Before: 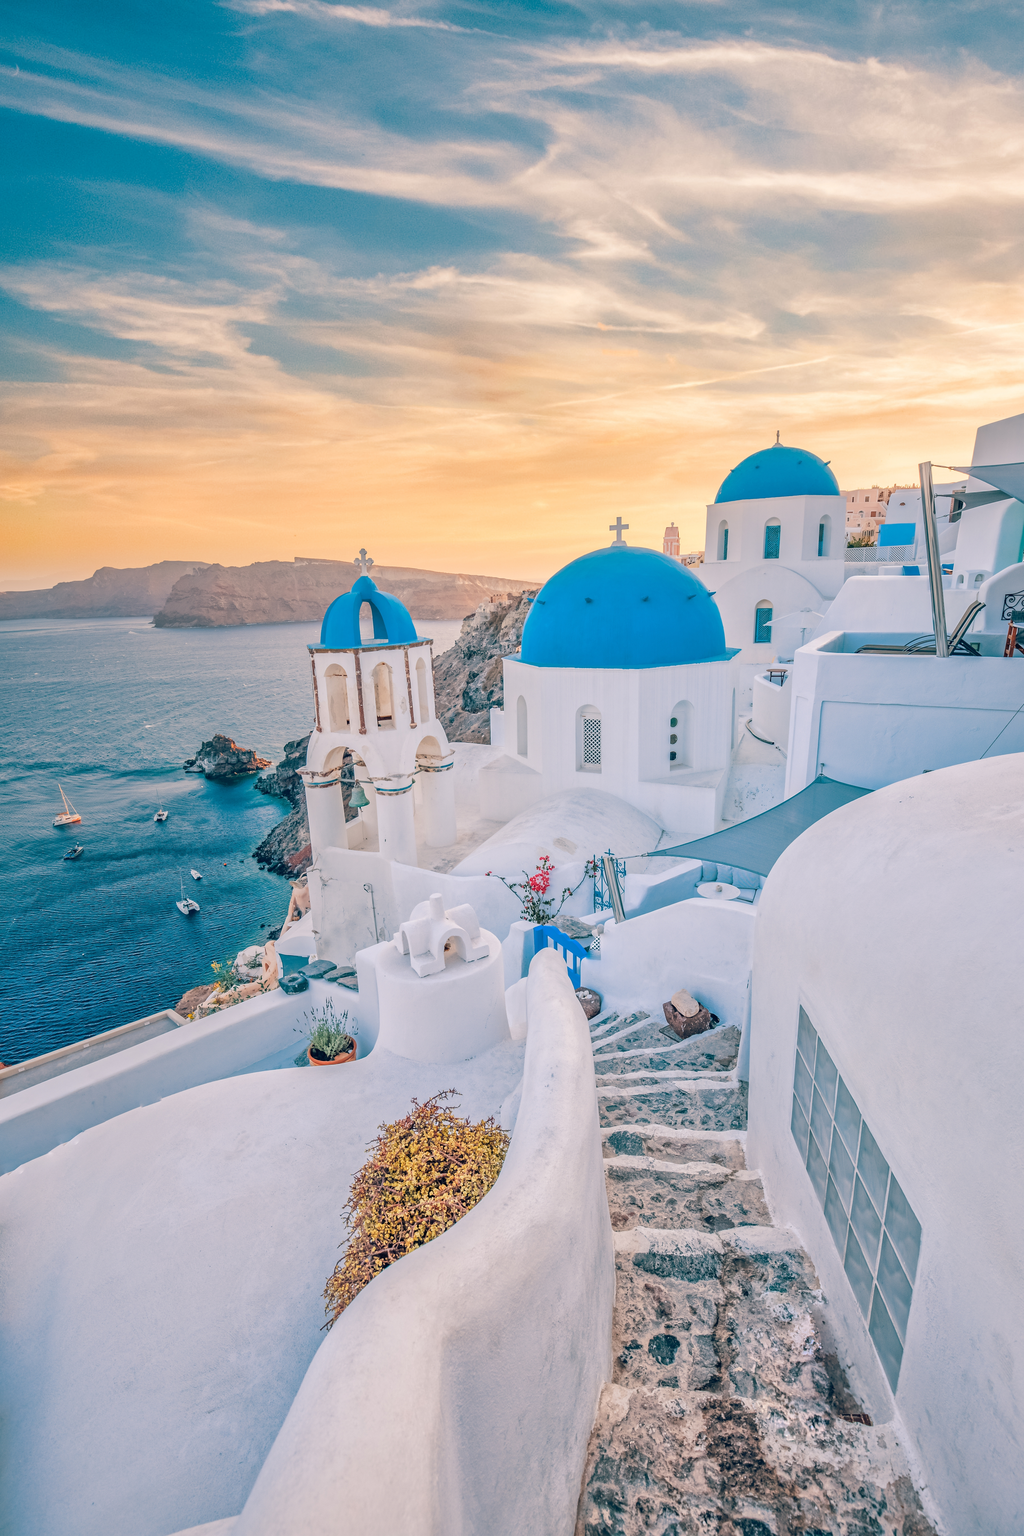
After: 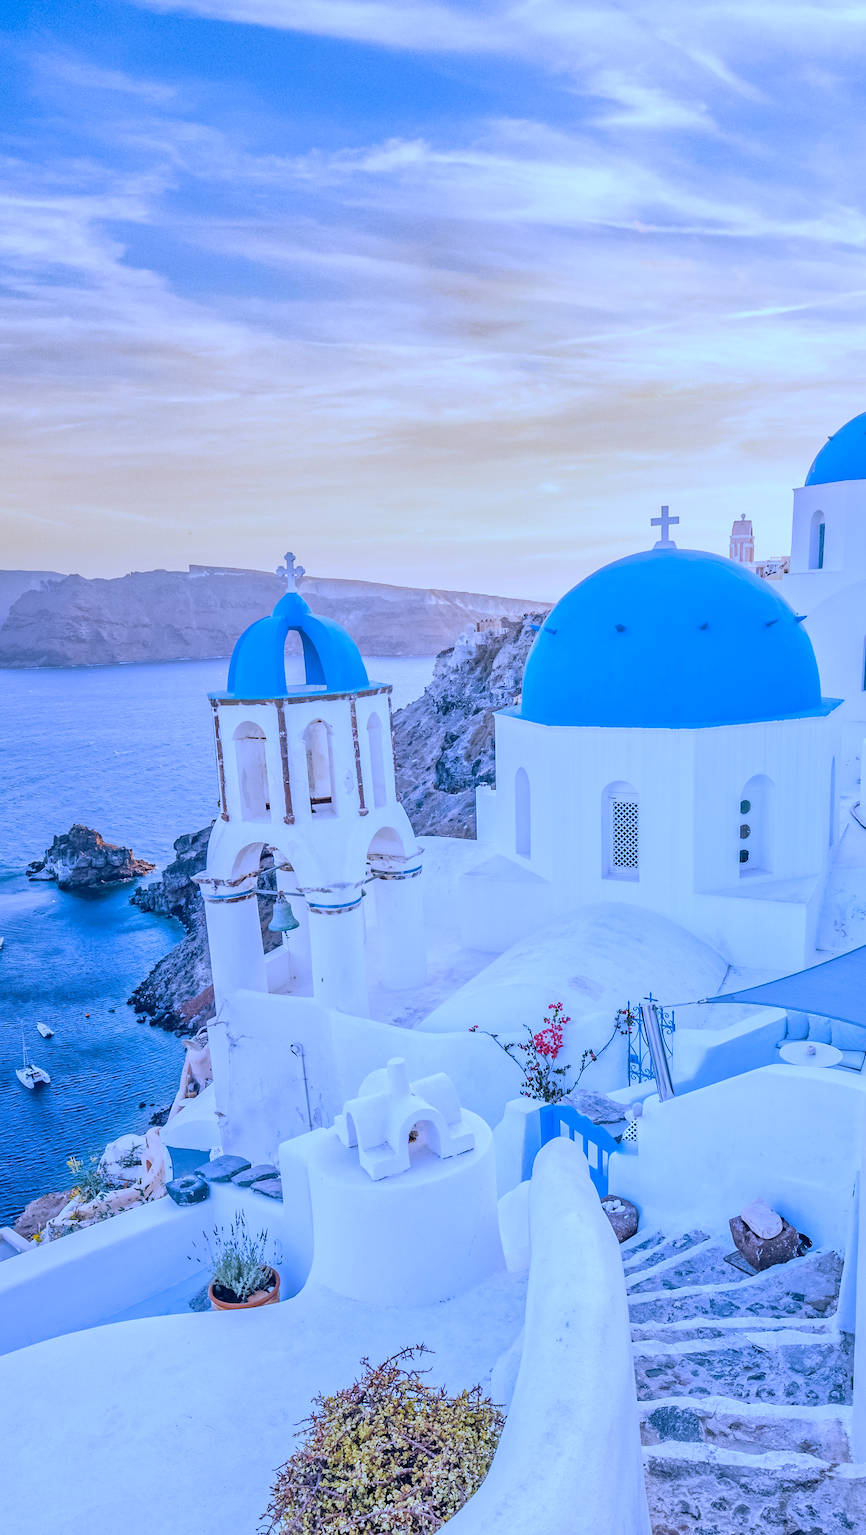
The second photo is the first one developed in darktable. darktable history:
white balance: red 0.766, blue 1.537
crop: left 16.202%, top 11.208%, right 26.045%, bottom 20.557%
